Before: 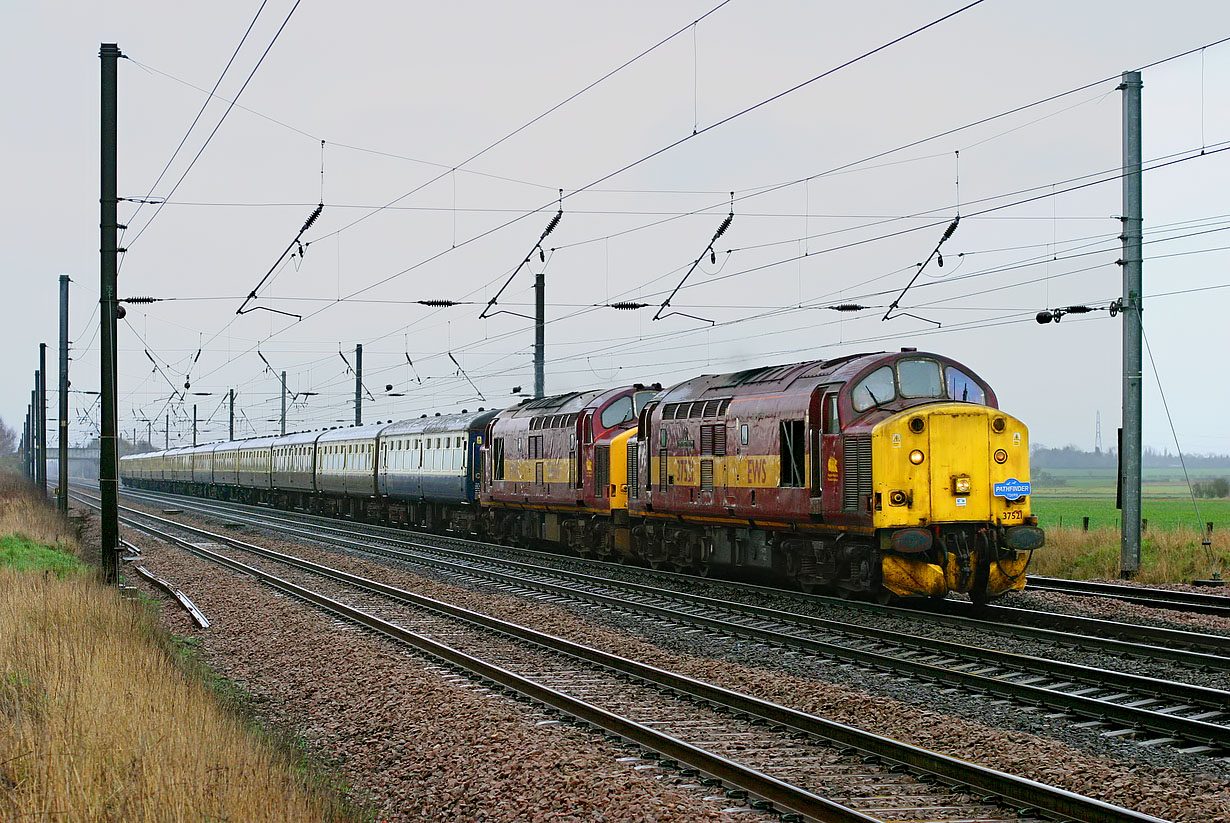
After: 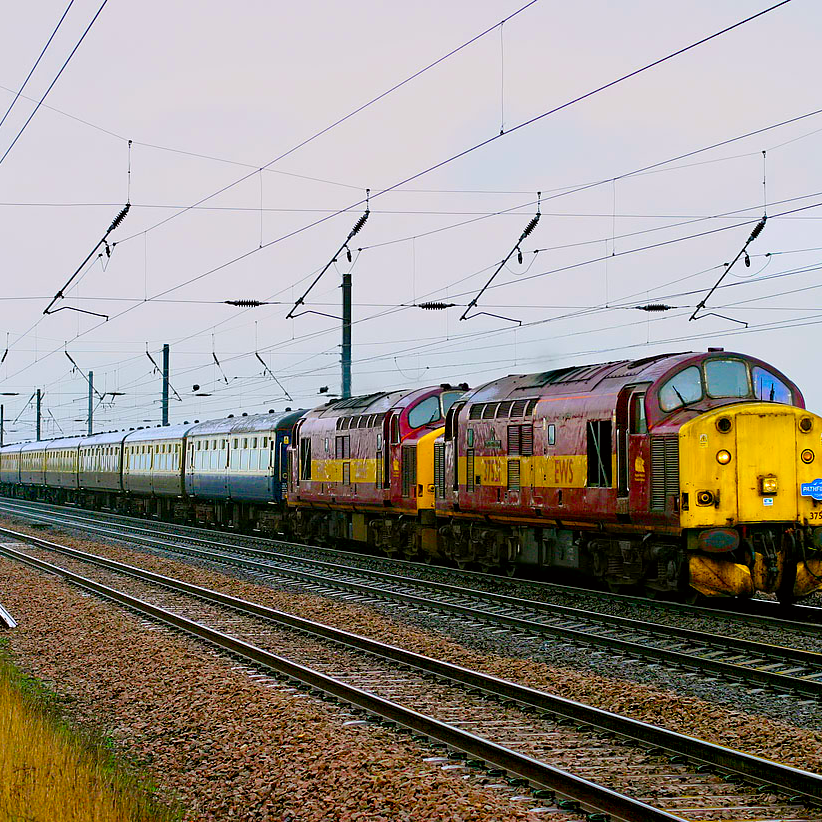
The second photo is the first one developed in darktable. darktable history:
crop and rotate: left 15.701%, right 17.404%
color balance rgb: global offset › luminance -0.51%, linear chroma grading › global chroma 41.897%, perceptual saturation grading › global saturation 30.571%, global vibrance 20%
color correction: highlights a* 2.94, highlights b* -0.949, shadows a* -0.06, shadows b* 2.4, saturation 0.982
